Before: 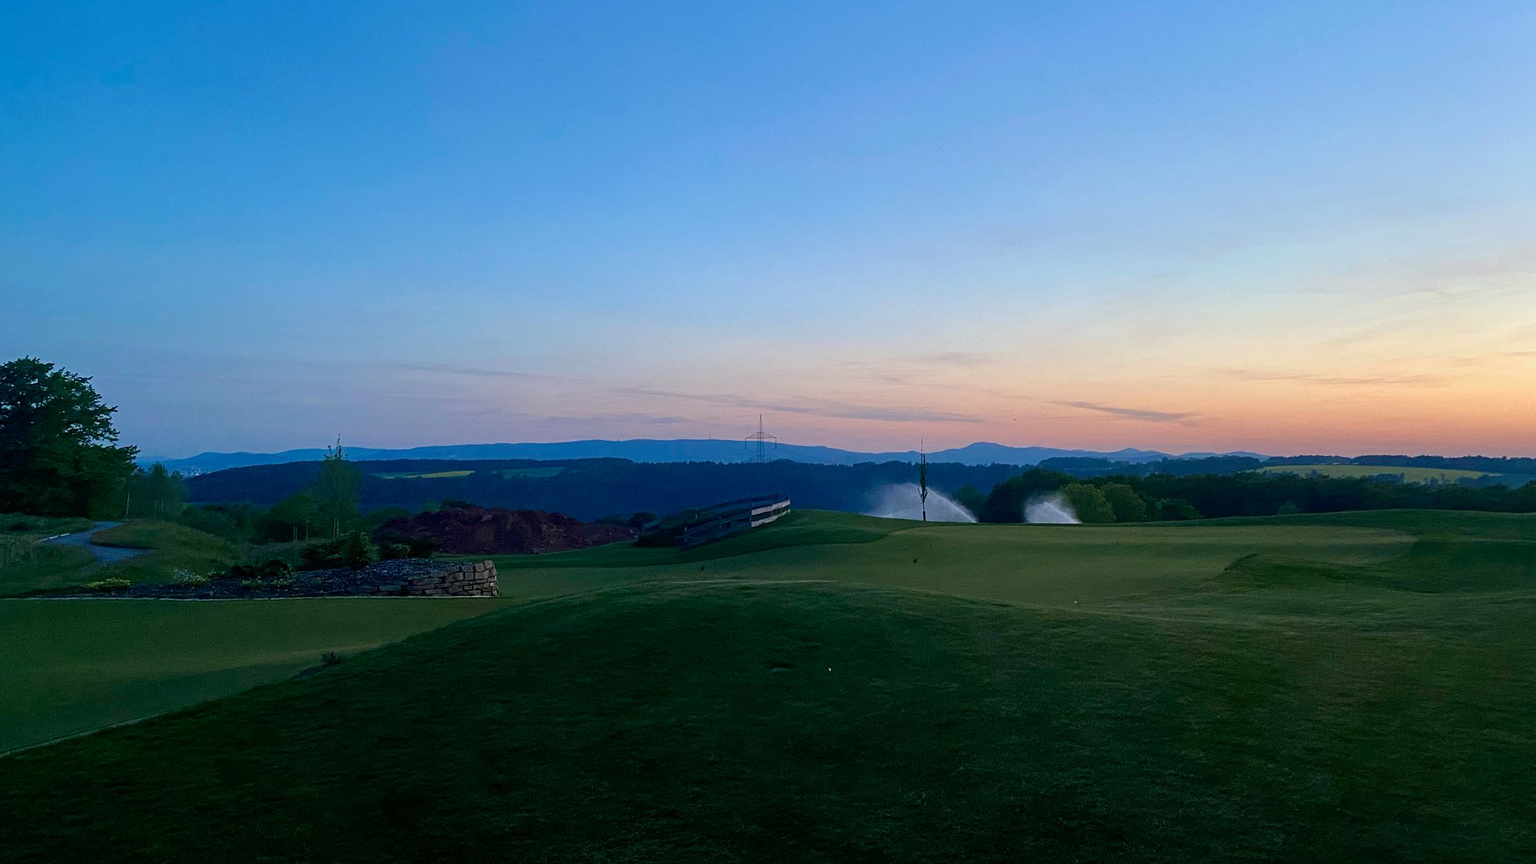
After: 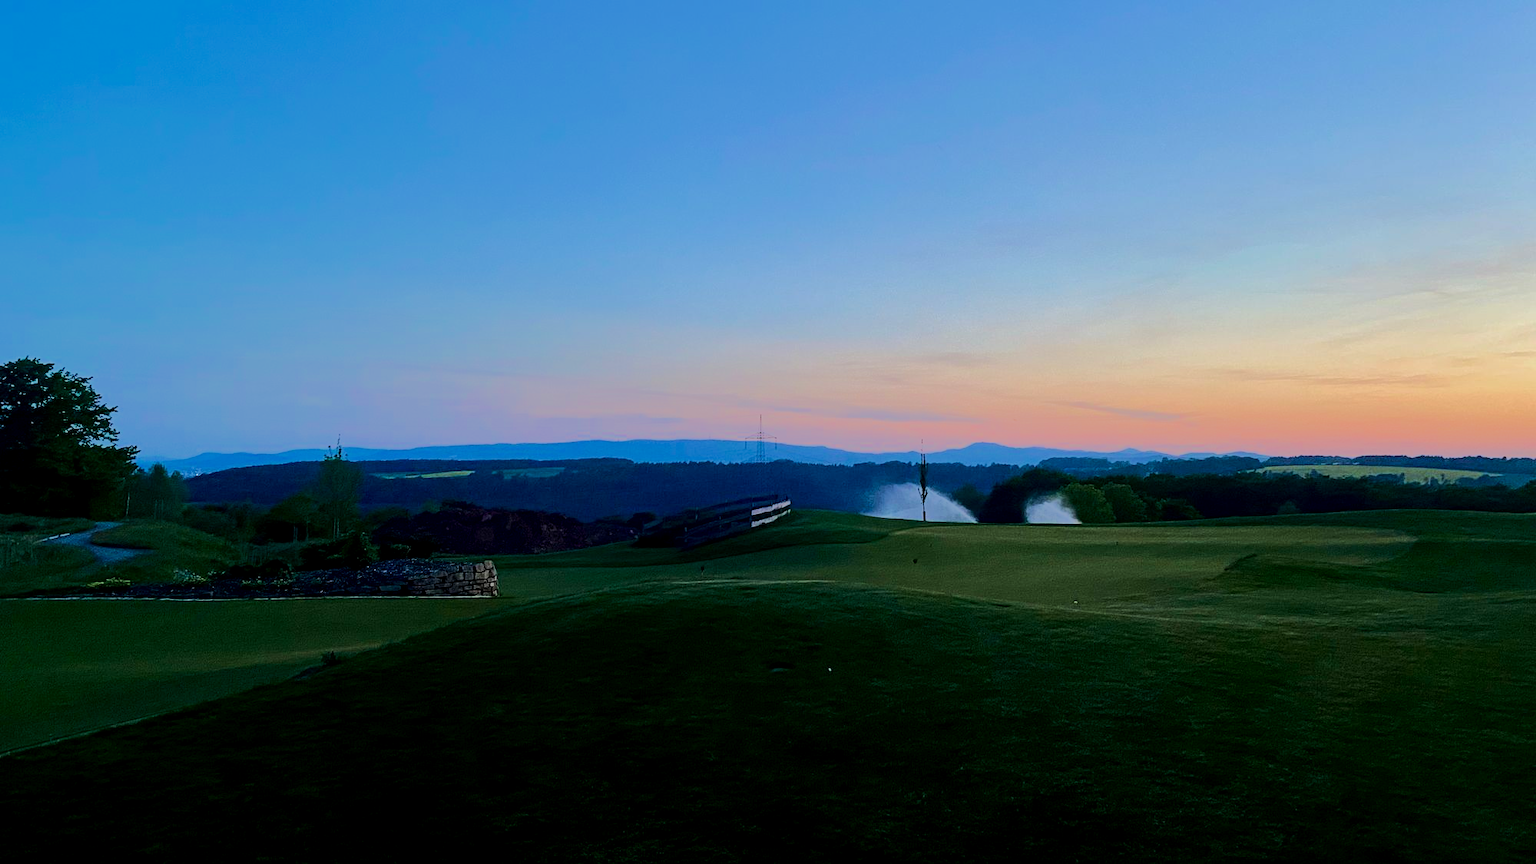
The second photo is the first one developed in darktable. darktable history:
exposure: black level correction 0.006, exposure -0.226 EV, compensate highlight preservation false
tone equalizer: -8 EV -0.498 EV, -7 EV -0.298 EV, -6 EV -0.122 EV, -5 EV 0.433 EV, -4 EV 0.98 EV, -3 EV 0.772 EV, -2 EV -0.006 EV, -1 EV 0.123 EV, +0 EV -0.025 EV, edges refinement/feathering 500, mask exposure compensation -1.57 EV, preserve details no
velvia: on, module defaults
